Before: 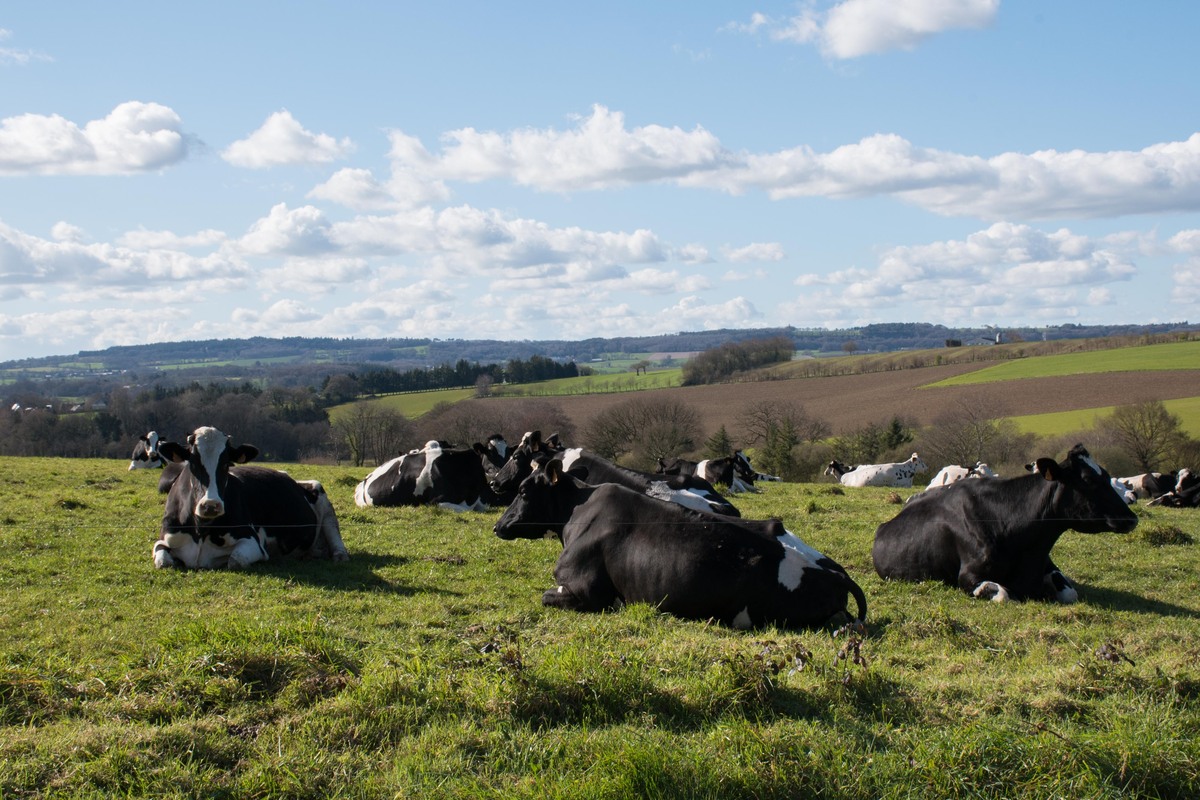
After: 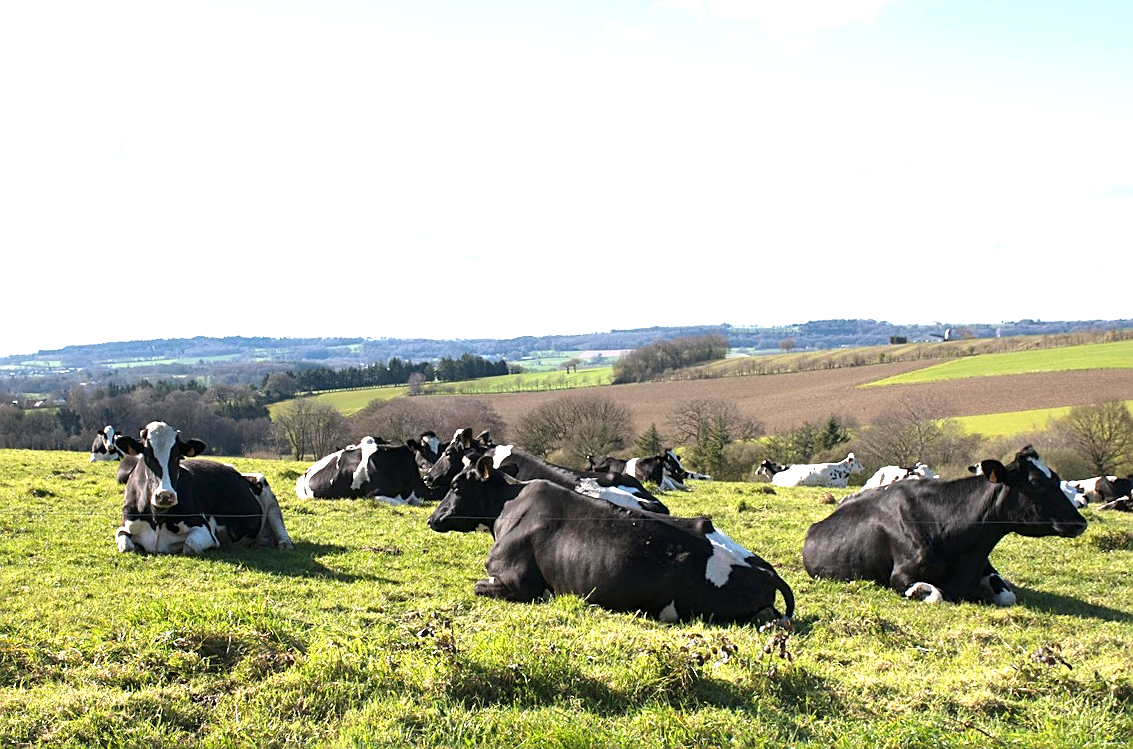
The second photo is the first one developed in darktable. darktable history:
sharpen: amount 0.478
exposure: black level correction 0, exposure 1.45 EV, compensate exposure bias true, compensate highlight preservation false
rotate and perspective: rotation 0.062°, lens shift (vertical) 0.115, lens shift (horizontal) -0.133, crop left 0.047, crop right 0.94, crop top 0.061, crop bottom 0.94
